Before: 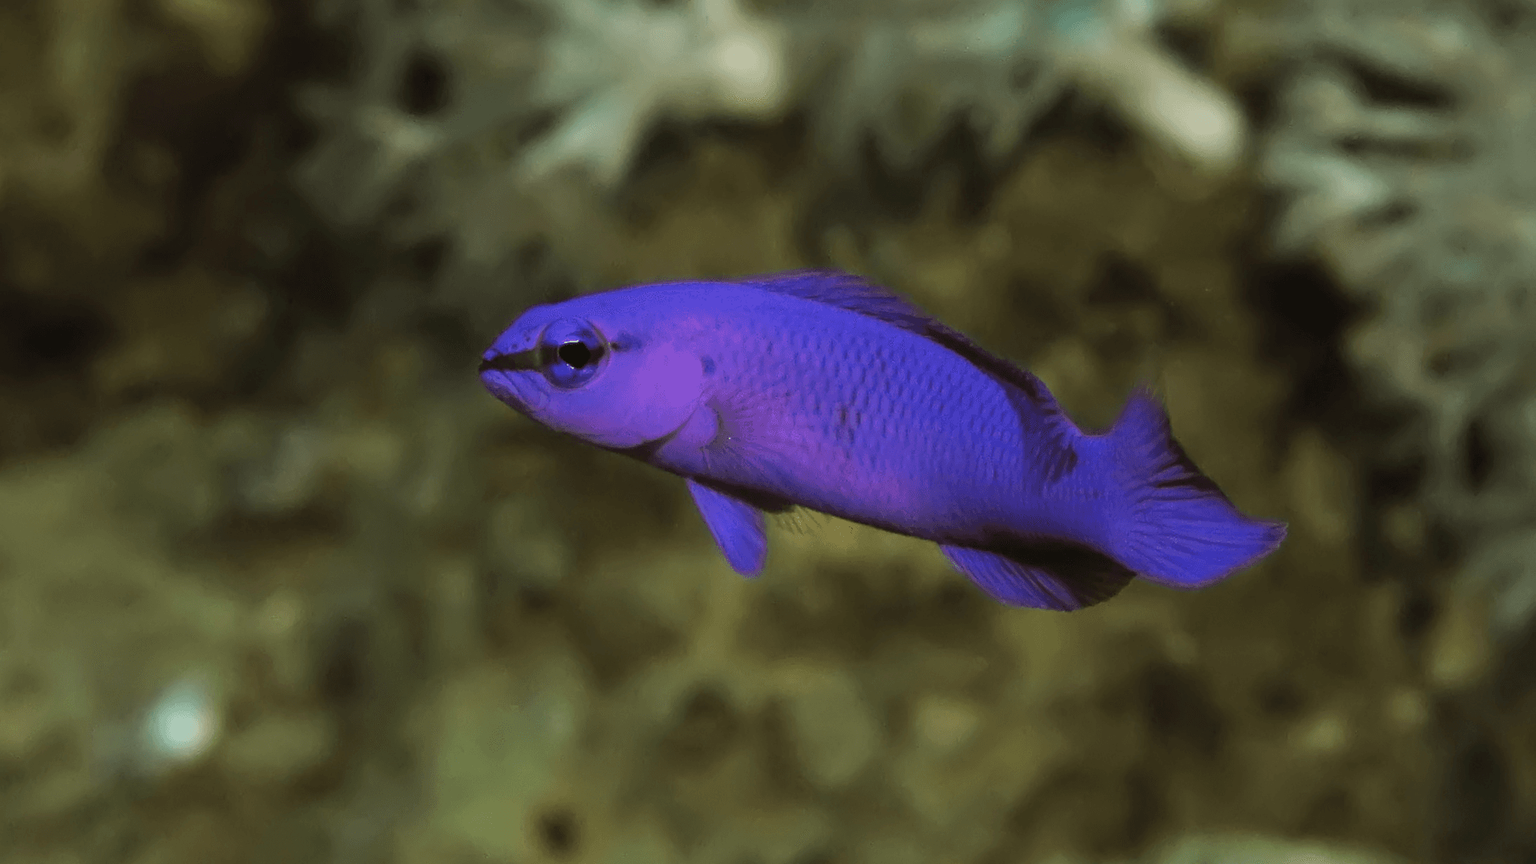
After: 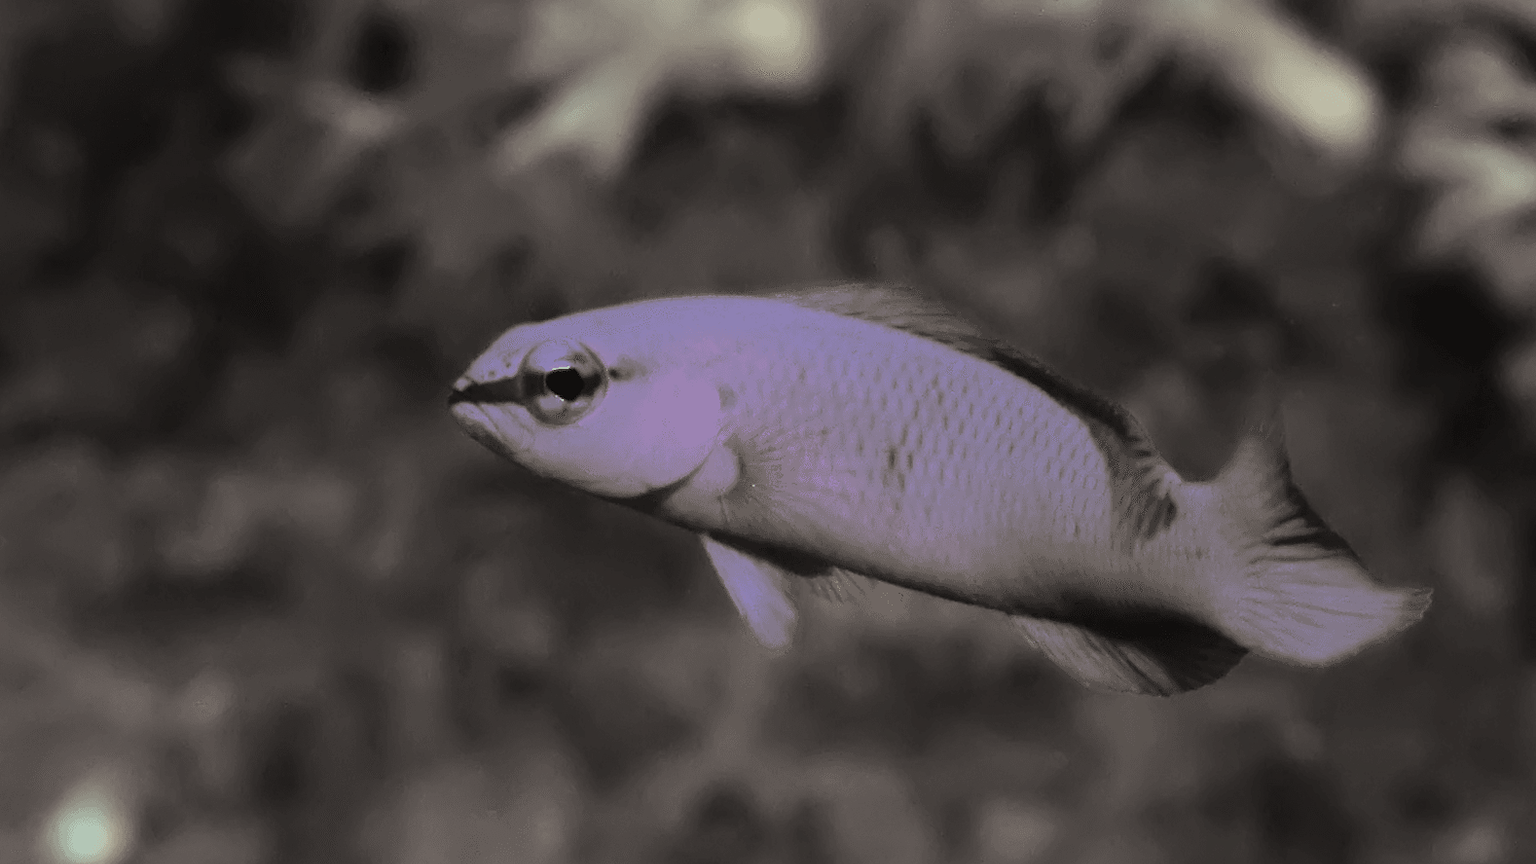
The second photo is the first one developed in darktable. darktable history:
split-toning: shadows › hue 26°, shadows › saturation 0.09, highlights › hue 40°, highlights › saturation 0.18, balance -63, compress 0%
crop and rotate: left 7.196%, top 4.574%, right 10.605%, bottom 13.178%
